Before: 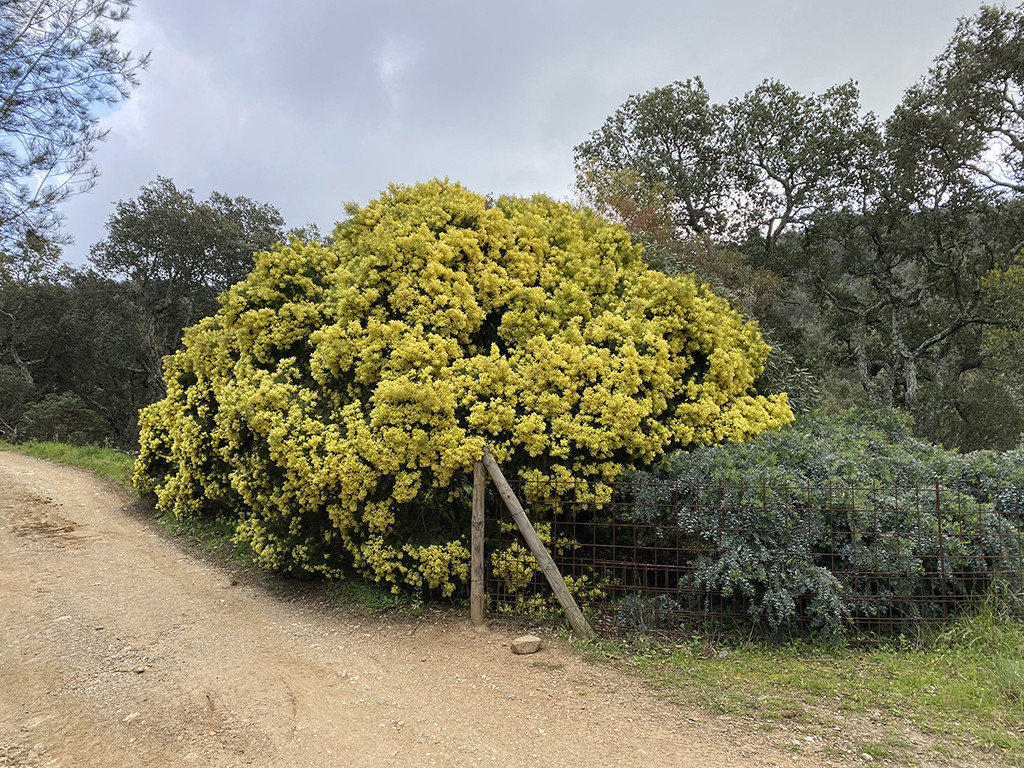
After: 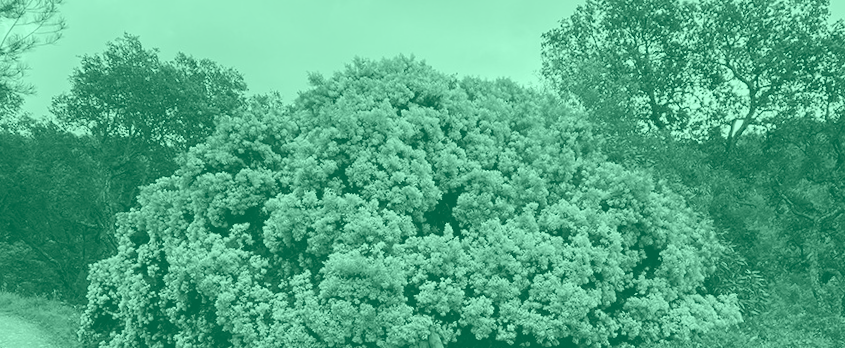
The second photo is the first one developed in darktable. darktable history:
rotate and perspective: rotation 4.1°, automatic cropping off
crop: left 7.036%, top 18.398%, right 14.379%, bottom 40.043%
white balance: red 0.766, blue 1.537
colorize: hue 147.6°, saturation 65%, lightness 21.64%
tone equalizer: -8 EV -0.75 EV, -7 EV -0.7 EV, -6 EV -0.6 EV, -5 EV -0.4 EV, -3 EV 0.4 EV, -2 EV 0.6 EV, -1 EV 0.7 EV, +0 EV 0.75 EV, edges refinement/feathering 500, mask exposure compensation -1.57 EV, preserve details no
